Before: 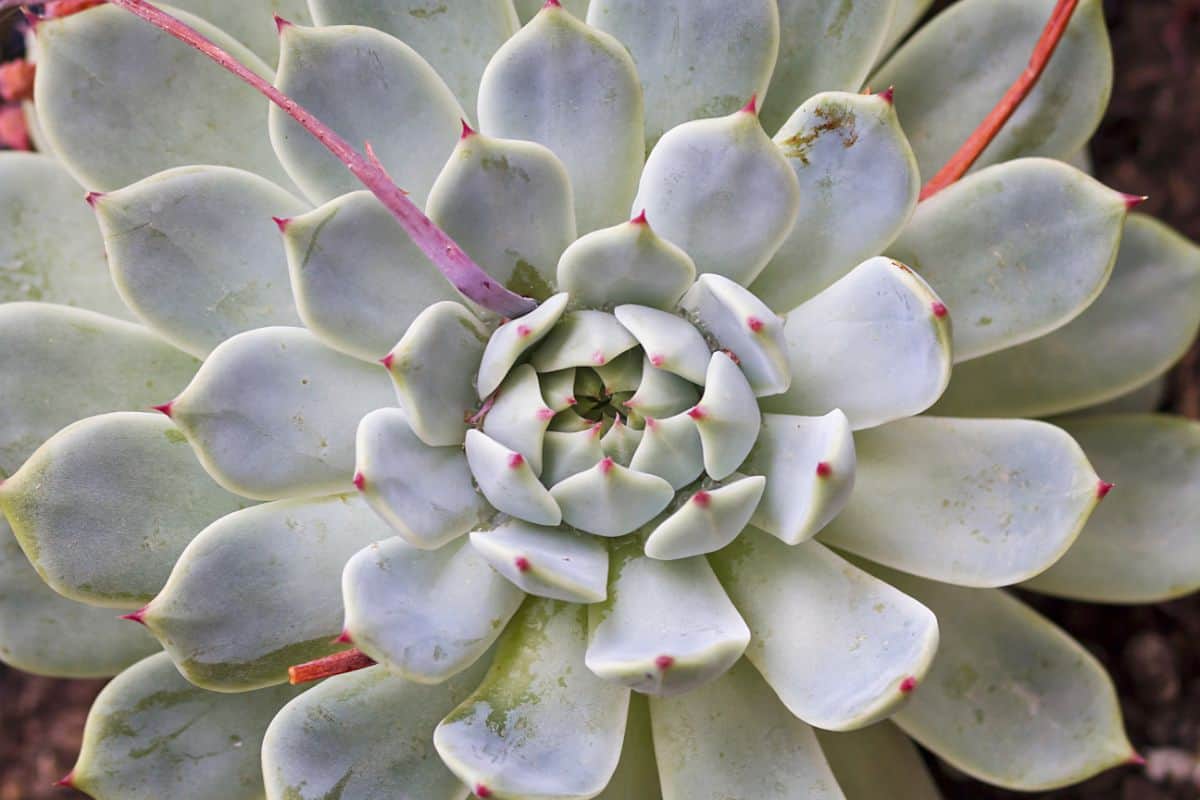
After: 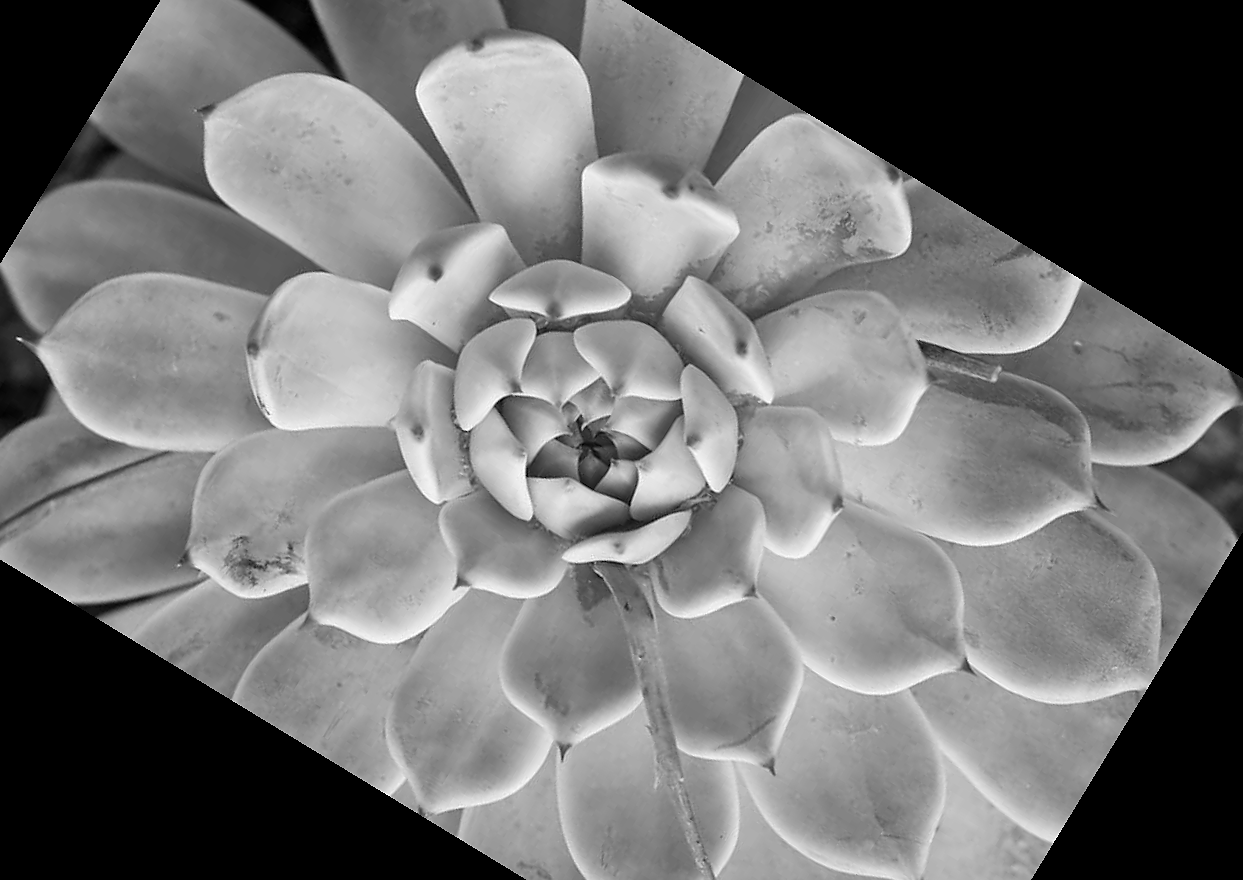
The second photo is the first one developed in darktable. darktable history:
crop and rotate: angle 148.68°, left 9.111%, top 15.603%, right 4.588%, bottom 17.041%
monochrome: a 16.06, b 15.48, size 1
sharpen: radius 1, threshold 1
